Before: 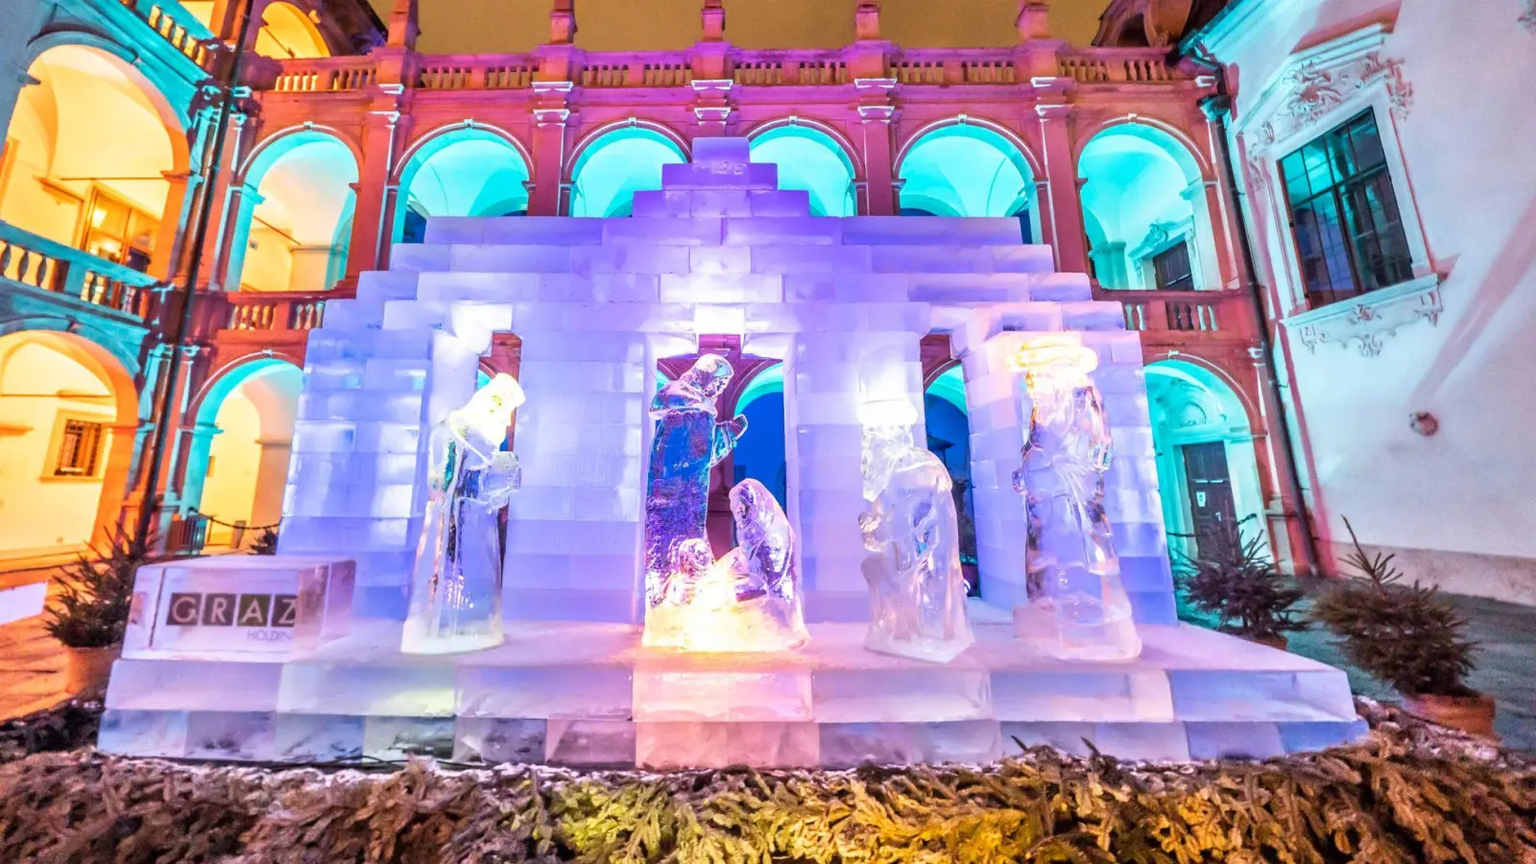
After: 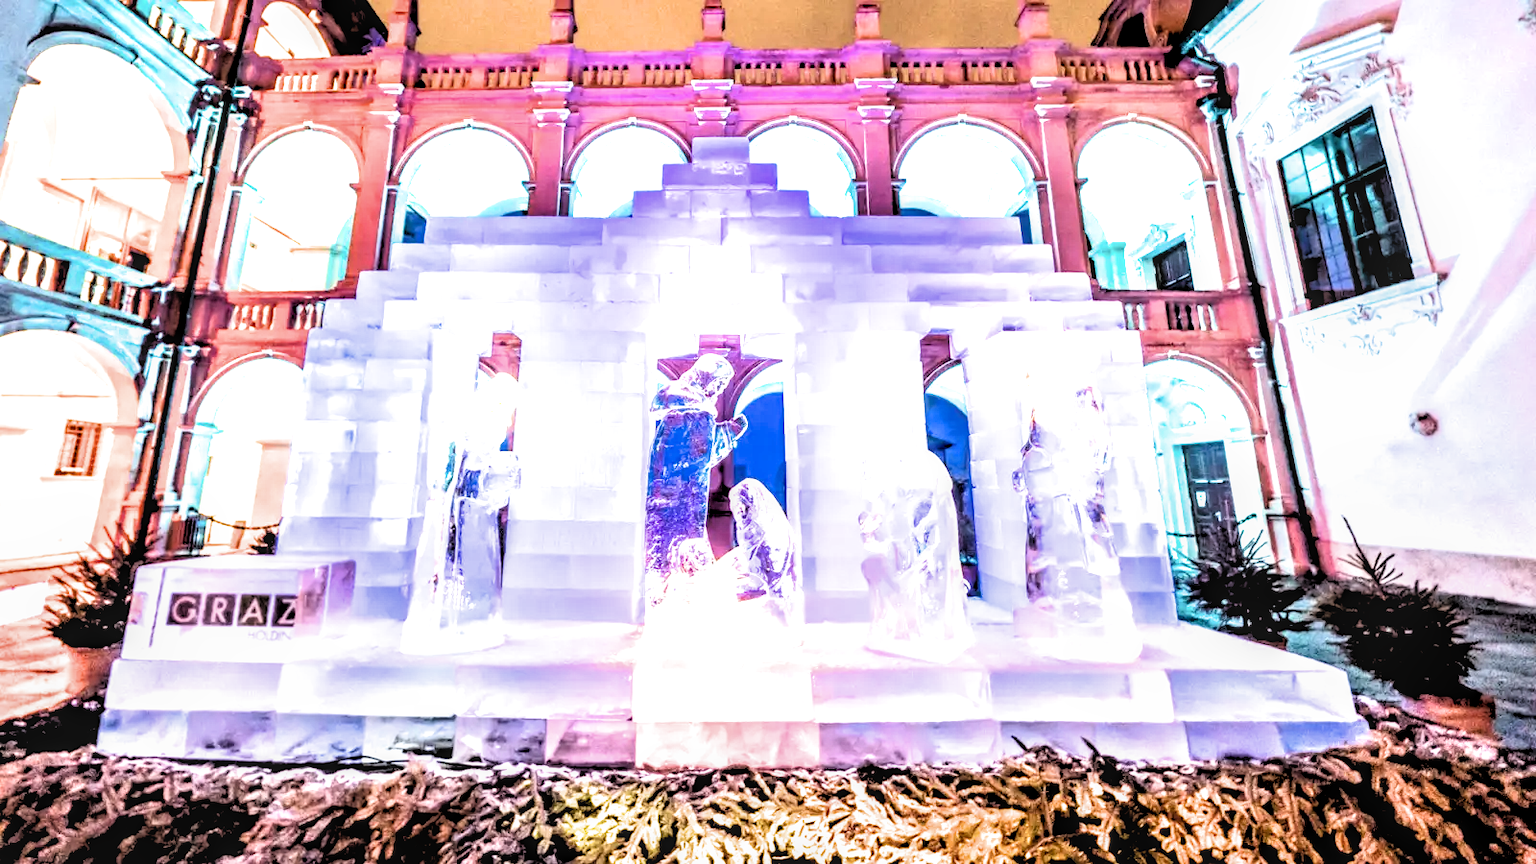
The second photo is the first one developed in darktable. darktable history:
local contrast: detail 130%
exposure: exposure 0.604 EV, compensate exposure bias true, compensate highlight preservation false
filmic rgb: black relative exposure -1.02 EV, white relative exposure 2.08 EV, hardness 1.6, contrast 2.242
